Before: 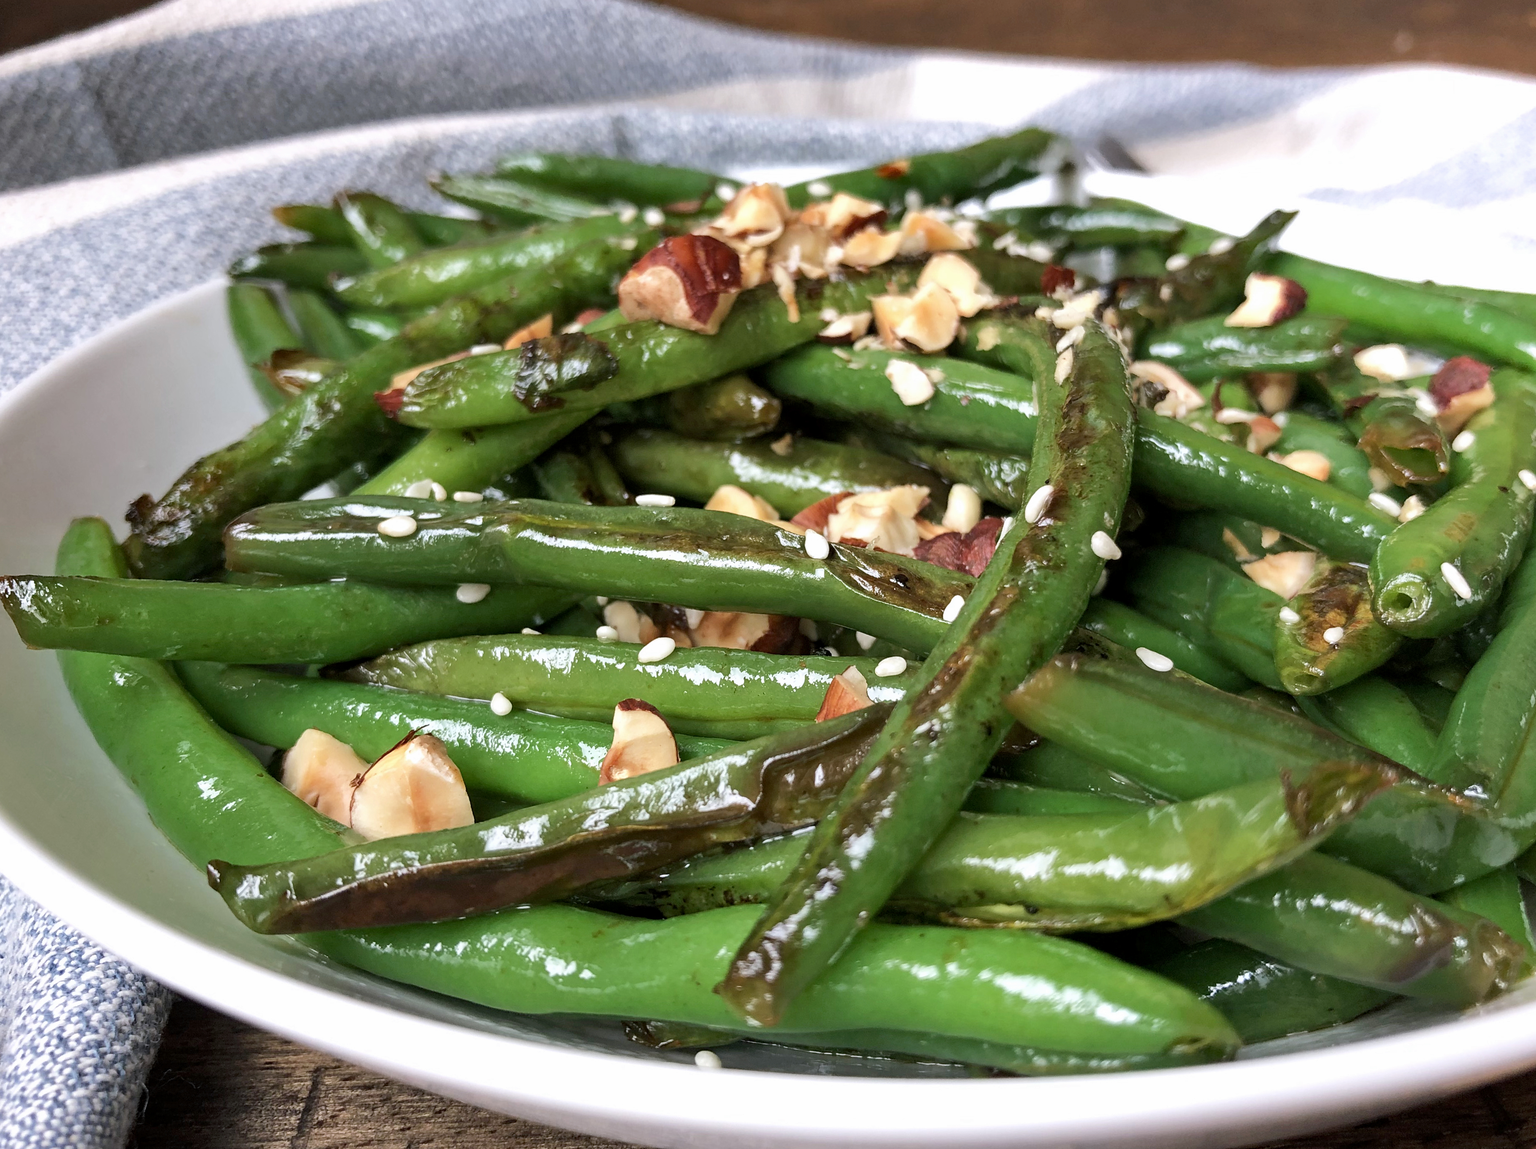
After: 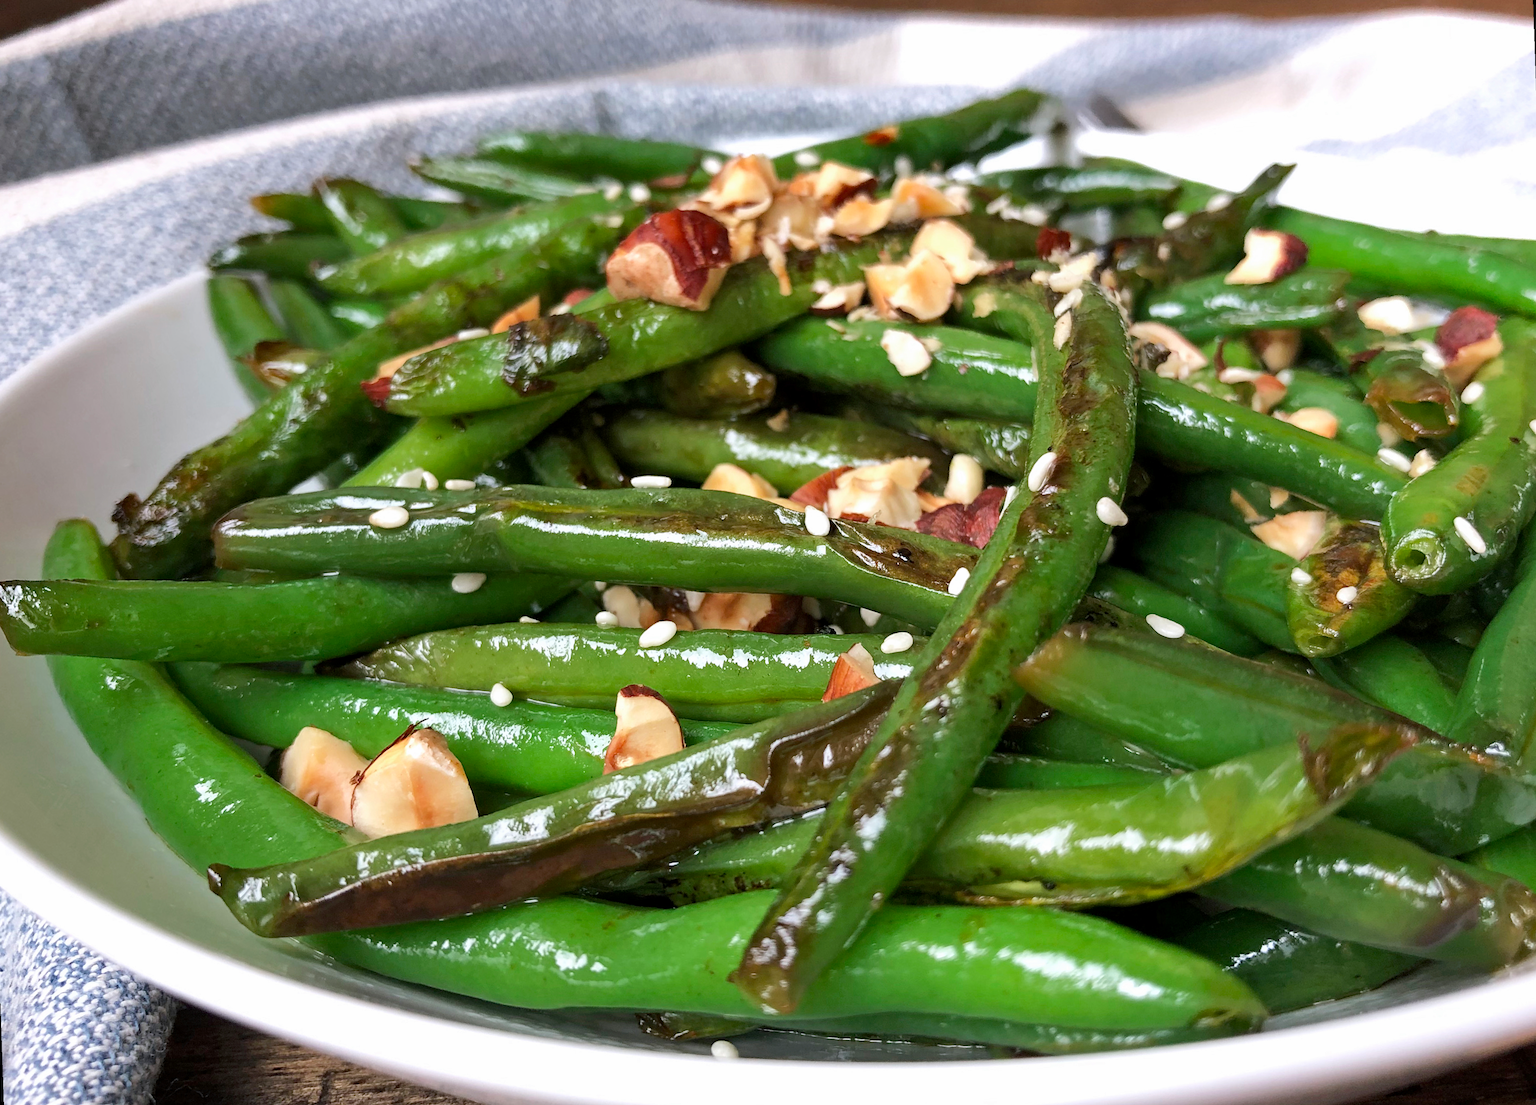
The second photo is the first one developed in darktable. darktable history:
rotate and perspective: rotation -2°, crop left 0.022, crop right 0.978, crop top 0.049, crop bottom 0.951
vibrance: on, module defaults
